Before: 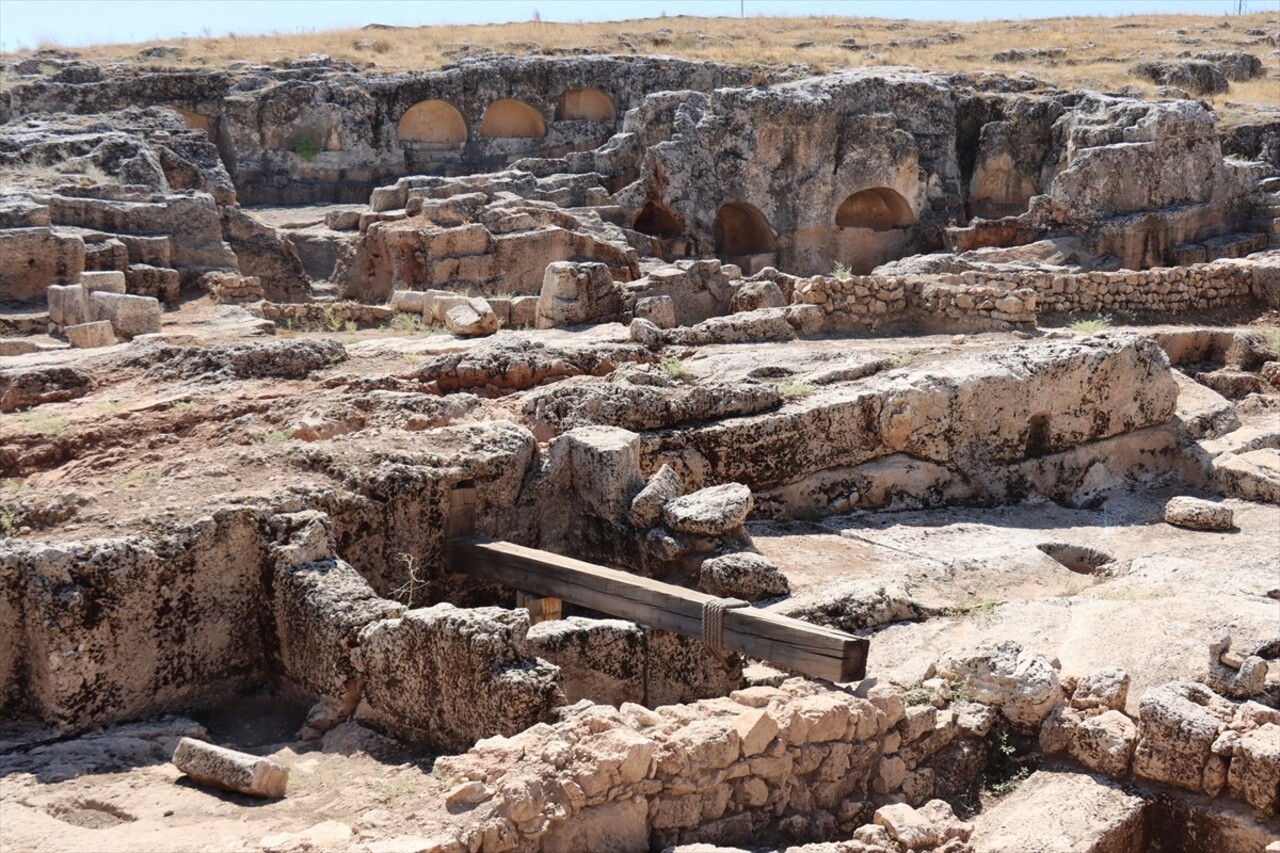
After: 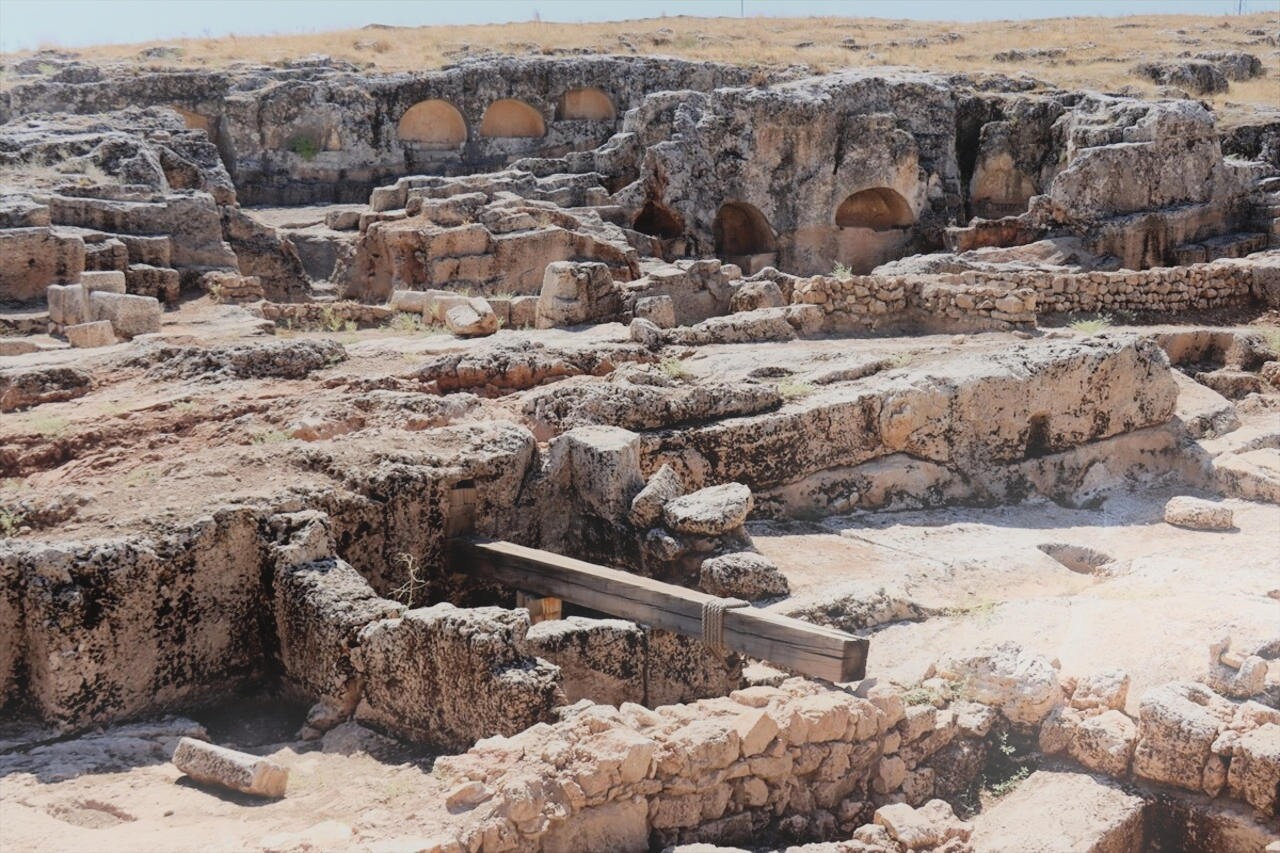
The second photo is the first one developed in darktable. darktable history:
bloom: on, module defaults
filmic rgb: black relative exposure -7.65 EV, white relative exposure 4.56 EV, hardness 3.61
